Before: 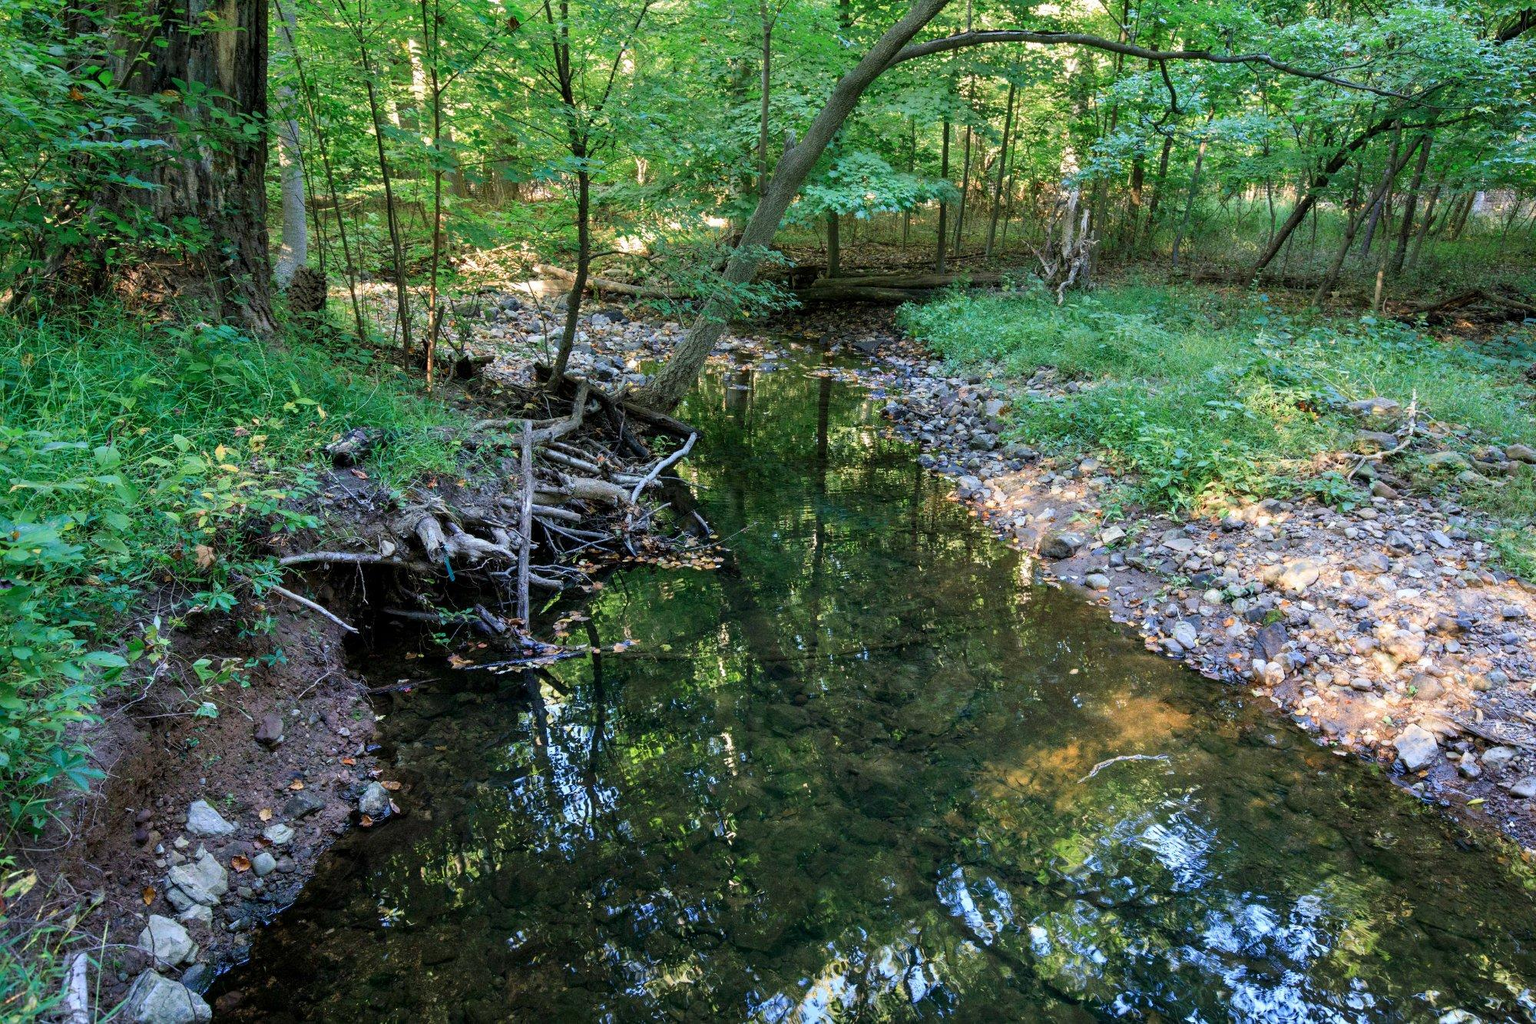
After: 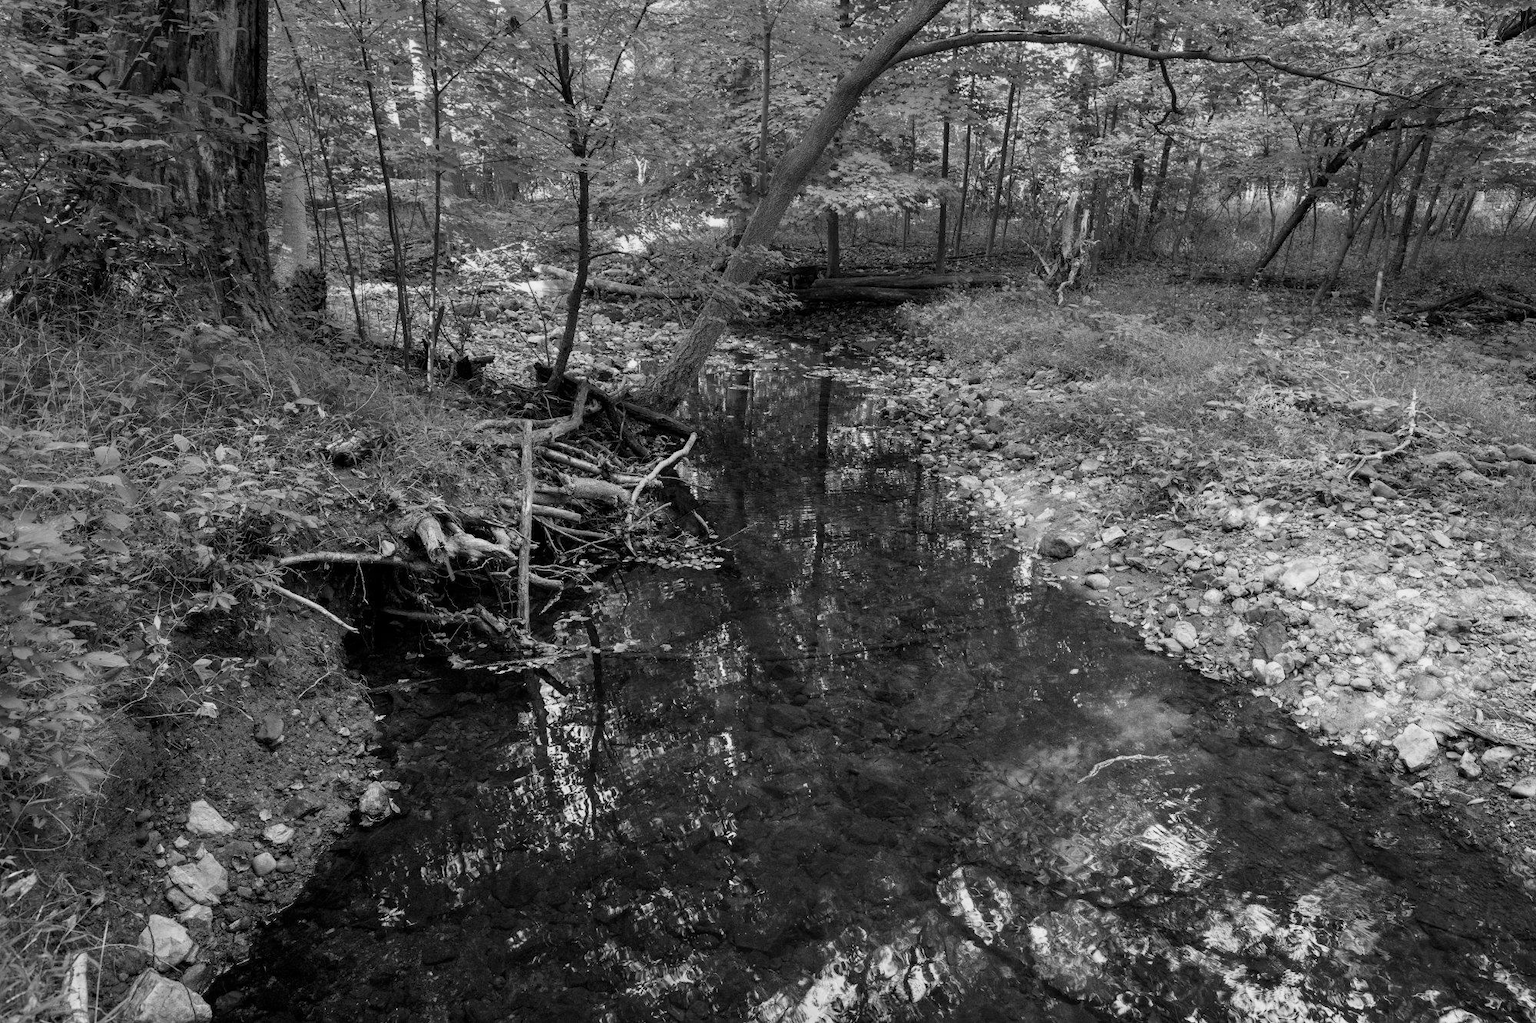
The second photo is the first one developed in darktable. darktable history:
white balance: red 1.029, blue 0.92
color calibration: output gray [0.23, 0.37, 0.4, 0], gray › normalize channels true, illuminant same as pipeline (D50), adaptation XYZ, x 0.346, y 0.359, gamut compression 0
